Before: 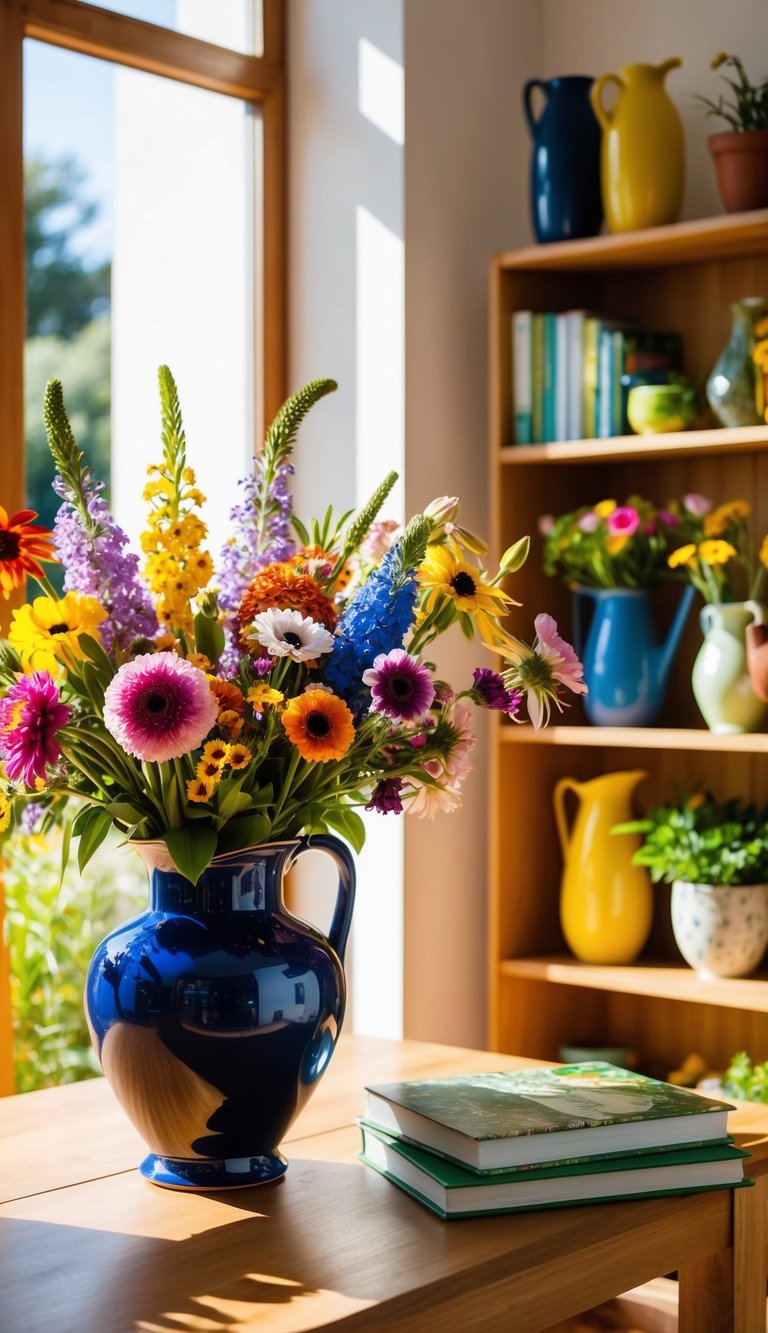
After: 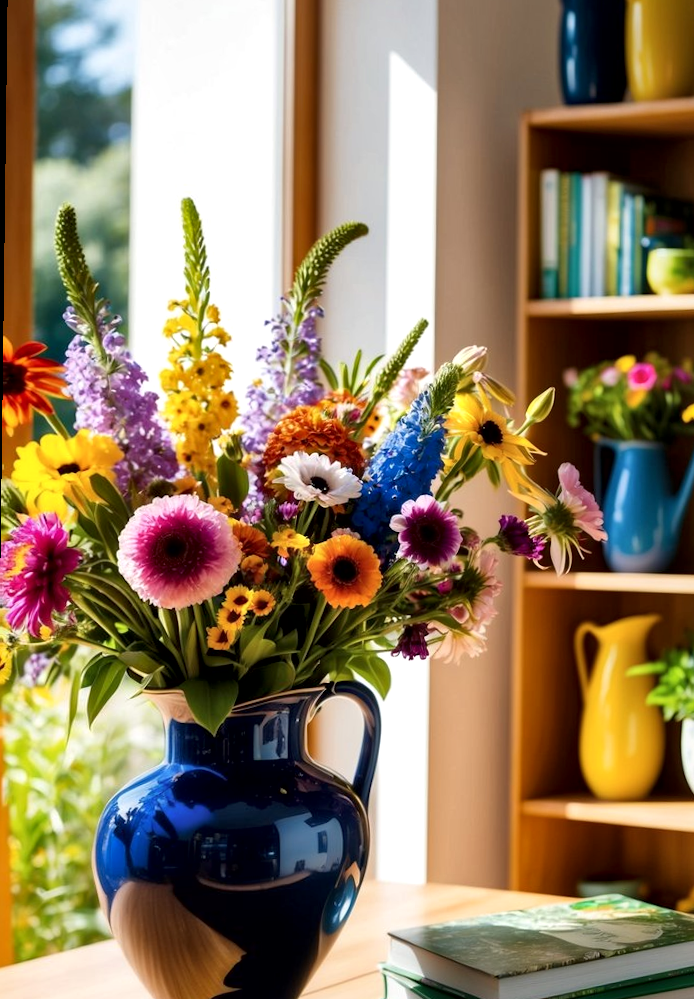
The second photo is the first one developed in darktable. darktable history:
local contrast: mode bilateral grid, contrast 25, coarseness 60, detail 151%, midtone range 0.2
crop: top 7.49%, right 9.717%, bottom 11.943%
rotate and perspective: rotation 0.679°, lens shift (horizontal) 0.136, crop left 0.009, crop right 0.991, crop top 0.078, crop bottom 0.95
